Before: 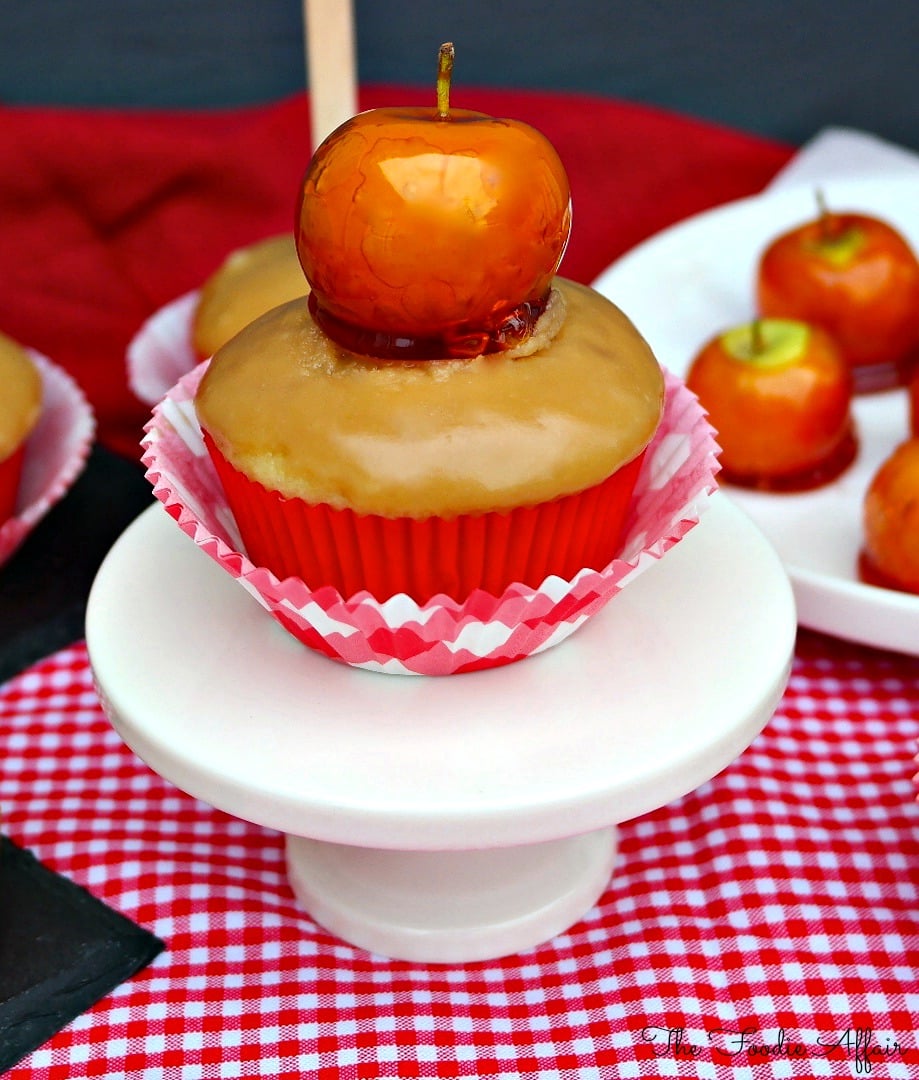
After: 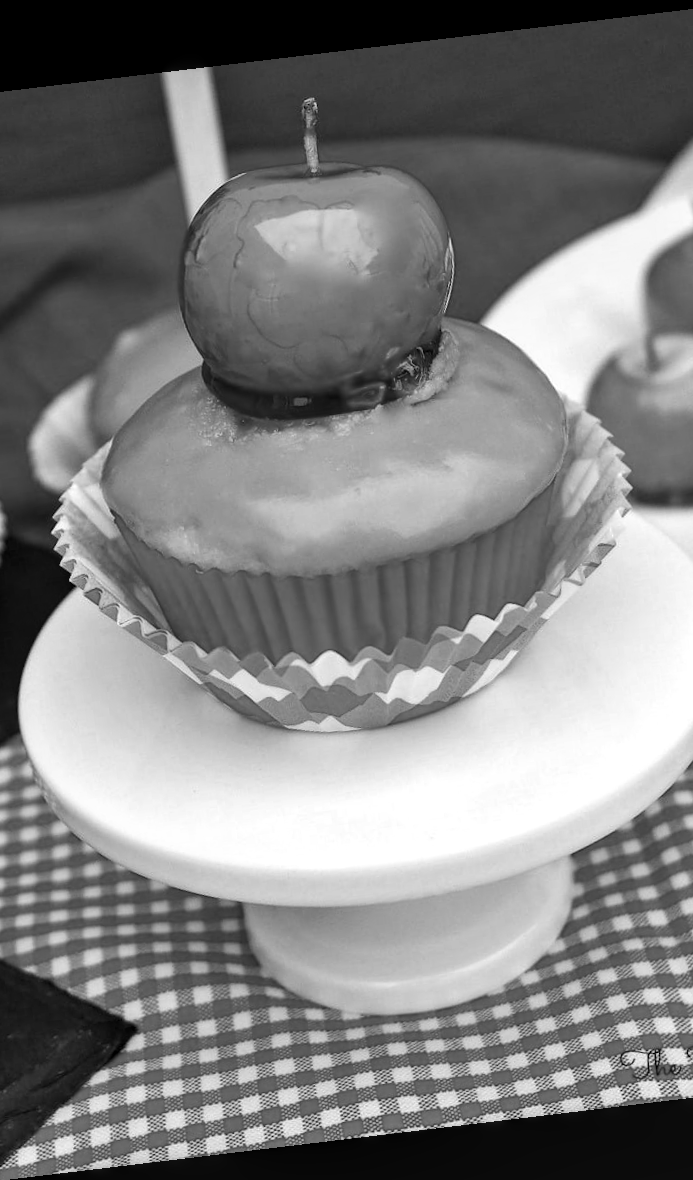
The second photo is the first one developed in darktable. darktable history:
monochrome: on, module defaults
color correction: highlights a* -7.33, highlights b* 1.26, shadows a* -3.55, saturation 1.4
crop and rotate: left 13.537%, right 19.796%
local contrast: on, module defaults
rotate and perspective: rotation -6.83°, automatic cropping off
